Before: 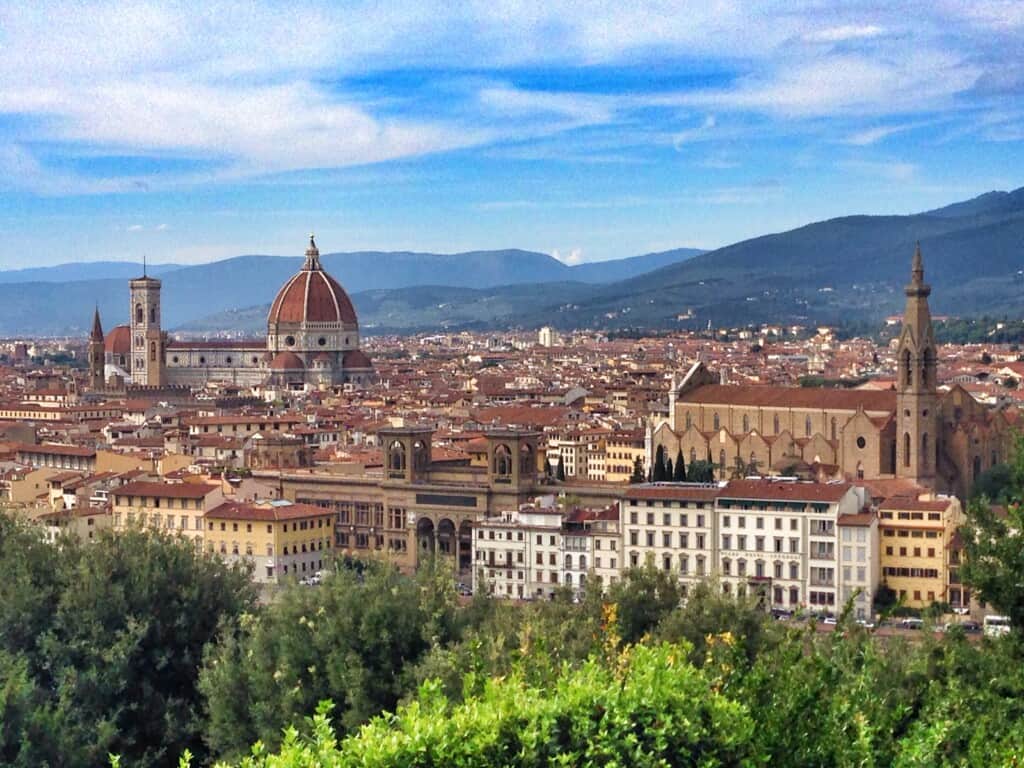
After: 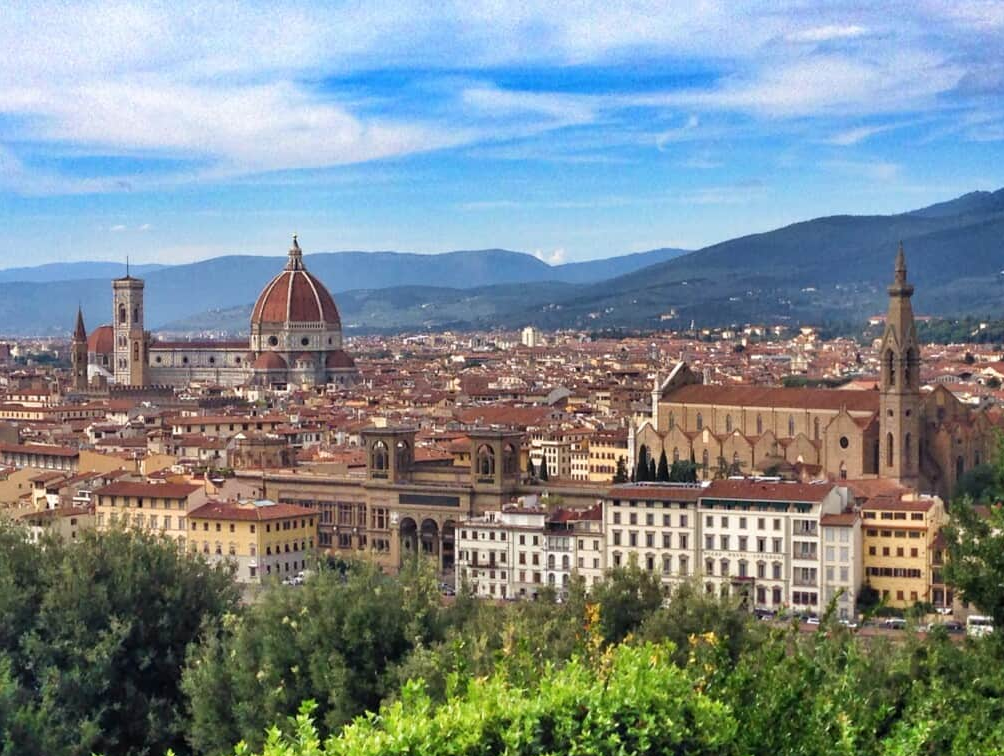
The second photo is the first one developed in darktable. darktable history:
crop: left 1.661%, right 0.282%, bottom 1.482%
